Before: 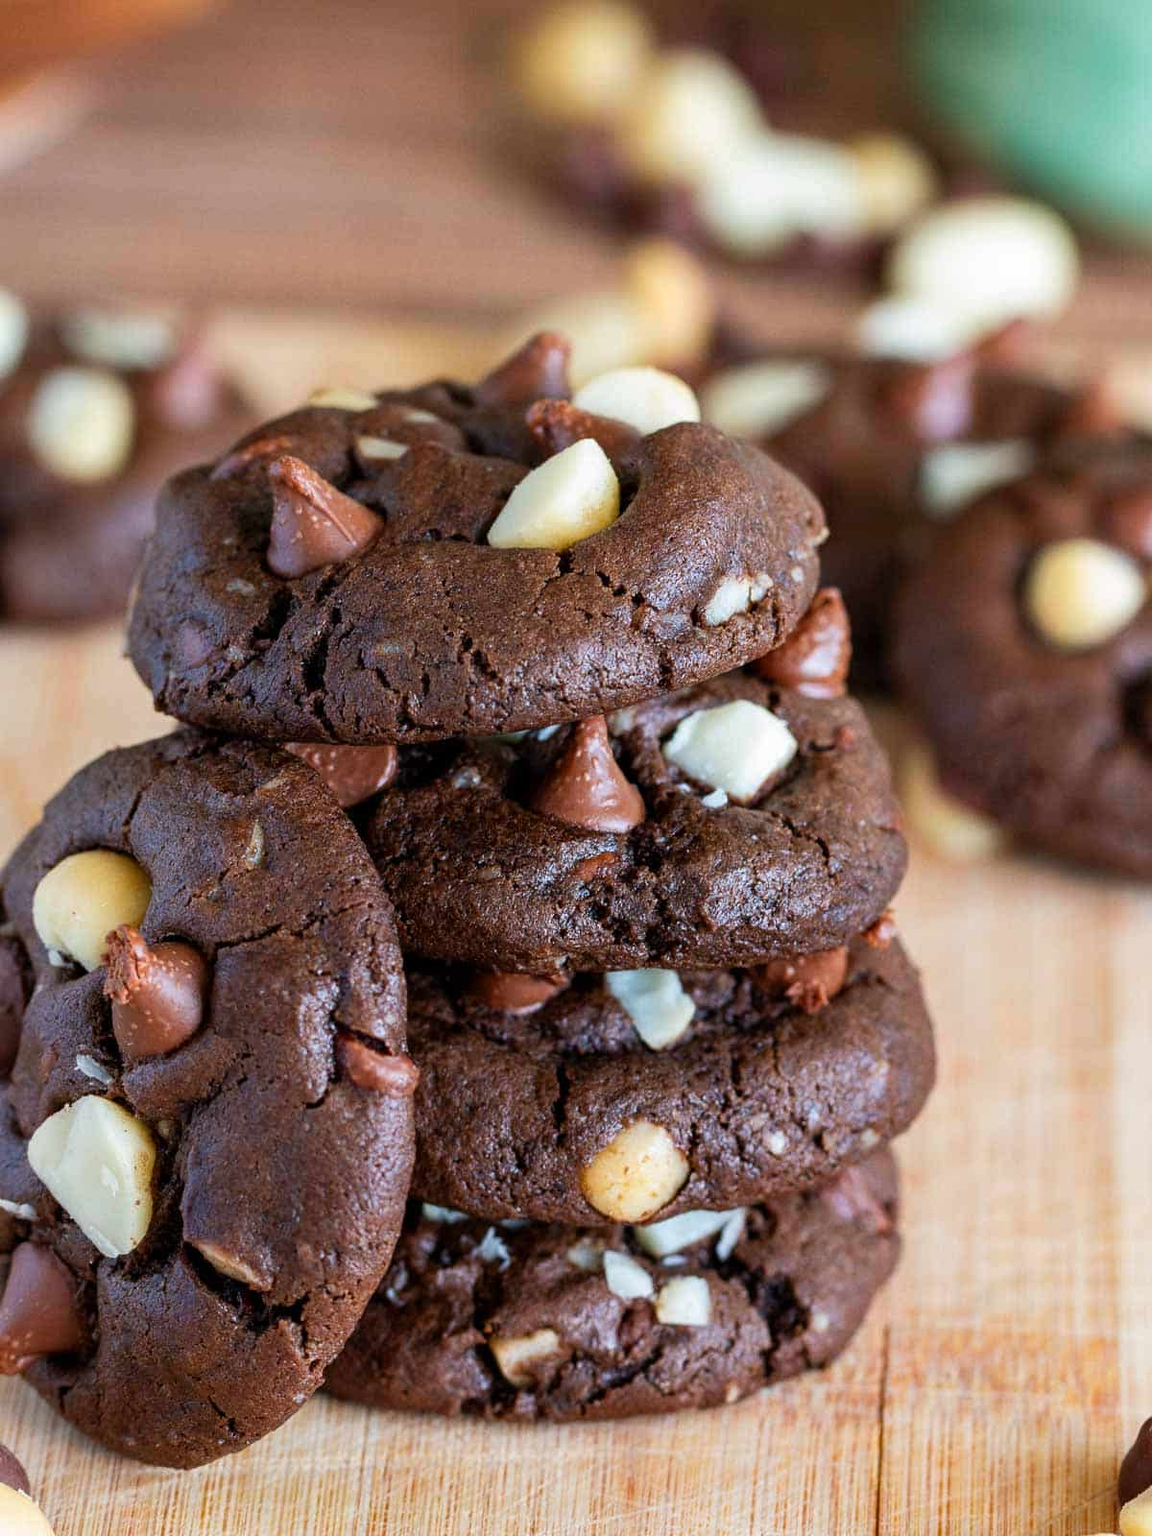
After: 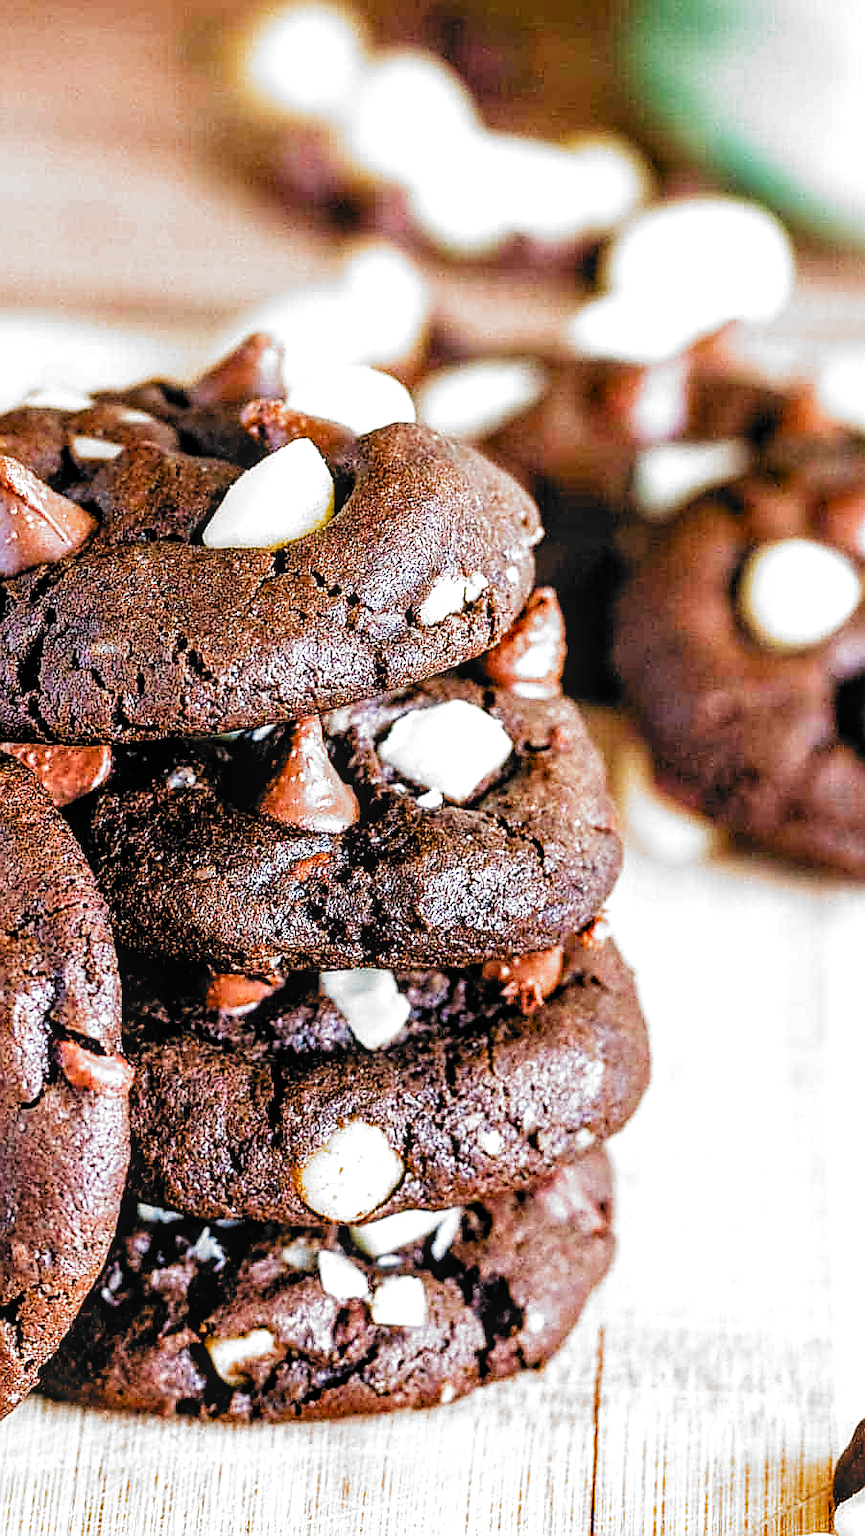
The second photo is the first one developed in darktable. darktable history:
contrast brightness saturation: contrast 0.076, saturation 0.202
local contrast: on, module defaults
color balance rgb: power › chroma 0.234%, power › hue 60.62°, perceptual saturation grading › global saturation 0.894%
shadows and highlights: radius 111.59, shadows 51.06, white point adjustment 9.16, highlights -4.46, soften with gaussian
exposure: exposure 0.778 EV, compensate highlight preservation false
filmic rgb: black relative exposure -5.12 EV, white relative exposure 3.21 EV, hardness 3.46, contrast 1.196, highlights saturation mix -30.81%, add noise in highlights 0.001, preserve chrominance no, color science v3 (2019), use custom middle-gray values true, contrast in highlights soft
crop and rotate: left 24.775%
sharpen: radius 1.348, amount 1.233, threshold 0.68
